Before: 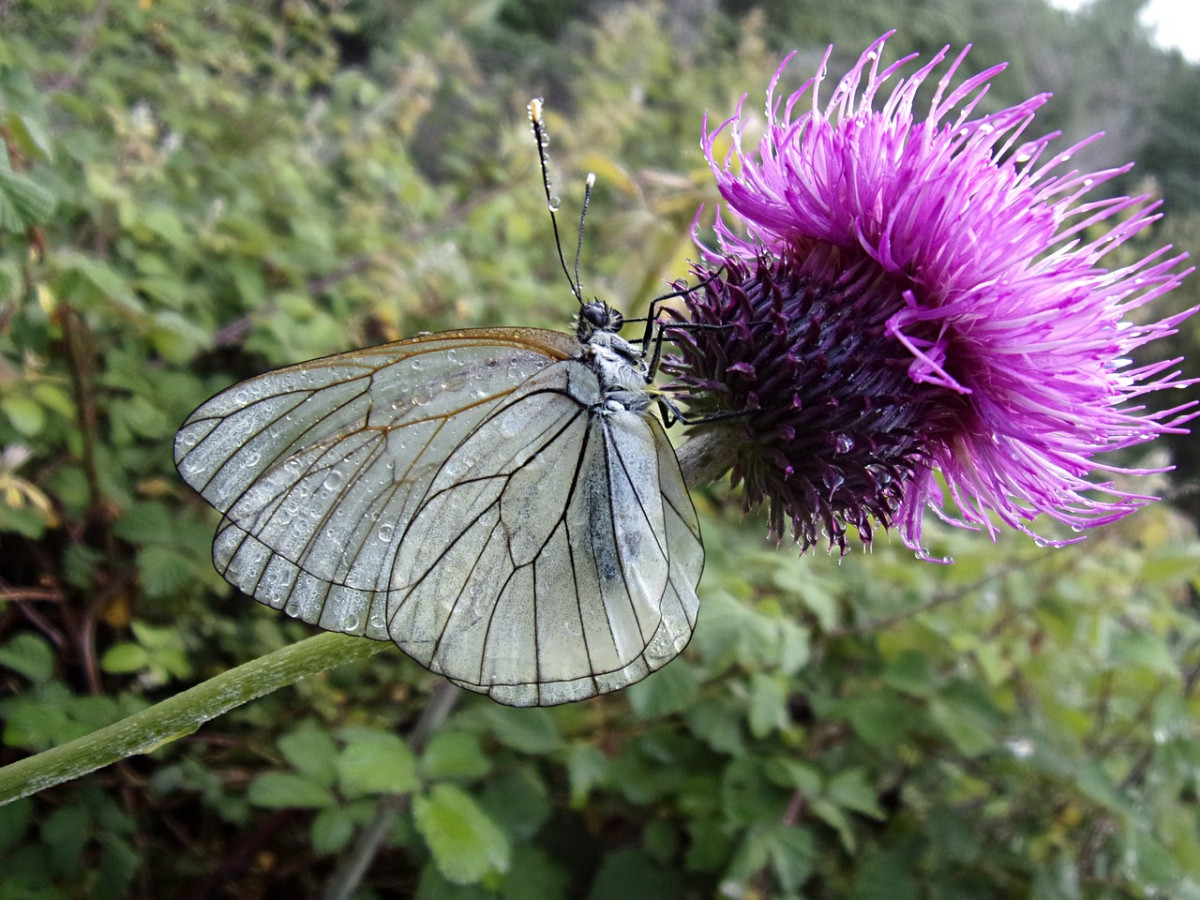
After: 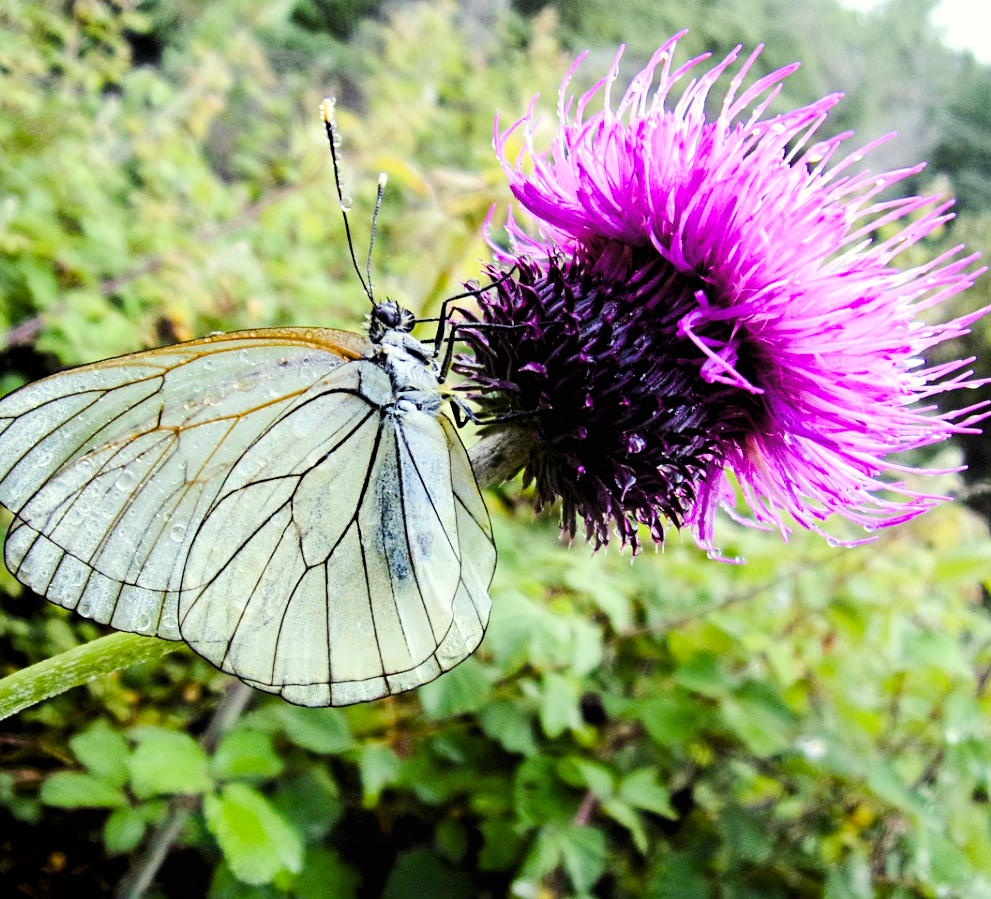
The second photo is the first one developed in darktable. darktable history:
local contrast: mode bilateral grid, contrast 100, coarseness 99, detail 89%, midtone range 0.2
crop: left 17.407%, bottom 0.04%
exposure: exposure 0.665 EV, compensate highlight preservation false
color correction: highlights a* -4.42, highlights b* 6.43
filmic rgb: black relative exposure -7.3 EV, white relative exposure 5.07 EV, hardness 3.19
levels: levels [0.055, 0.477, 0.9]
tone curve: curves: ch0 [(0, 0.046) (0.037, 0.056) (0.176, 0.162) (0.33, 0.331) (0.432, 0.475) (0.601, 0.665) (0.843, 0.876) (1, 1)]; ch1 [(0, 0) (0.339, 0.349) (0.445, 0.42) (0.476, 0.47) (0.497, 0.492) (0.523, 0.514) (0.557, 0.558) (0.632, 0.615) (0.728, 0.746) (1, 1)]; ch2 [(0, 0) (0.327, 0.324) (0.417, 0.44) (0.46, 0.453) (0.502, 0.495) (0.526, 0.52) (0.54, 0.55) (0.606, 0.626) (0.745, 0.704) (1, 1)], color space Lab, linked channels, preserve colors none
color balance rgb: power › hue 329.34°, perceptual saturation grading › global saturation 44.481%, perceptual saturation grading › highlights -48.939%, perceptual saturation grading › shadows 29.332%, global vibrance 20%
